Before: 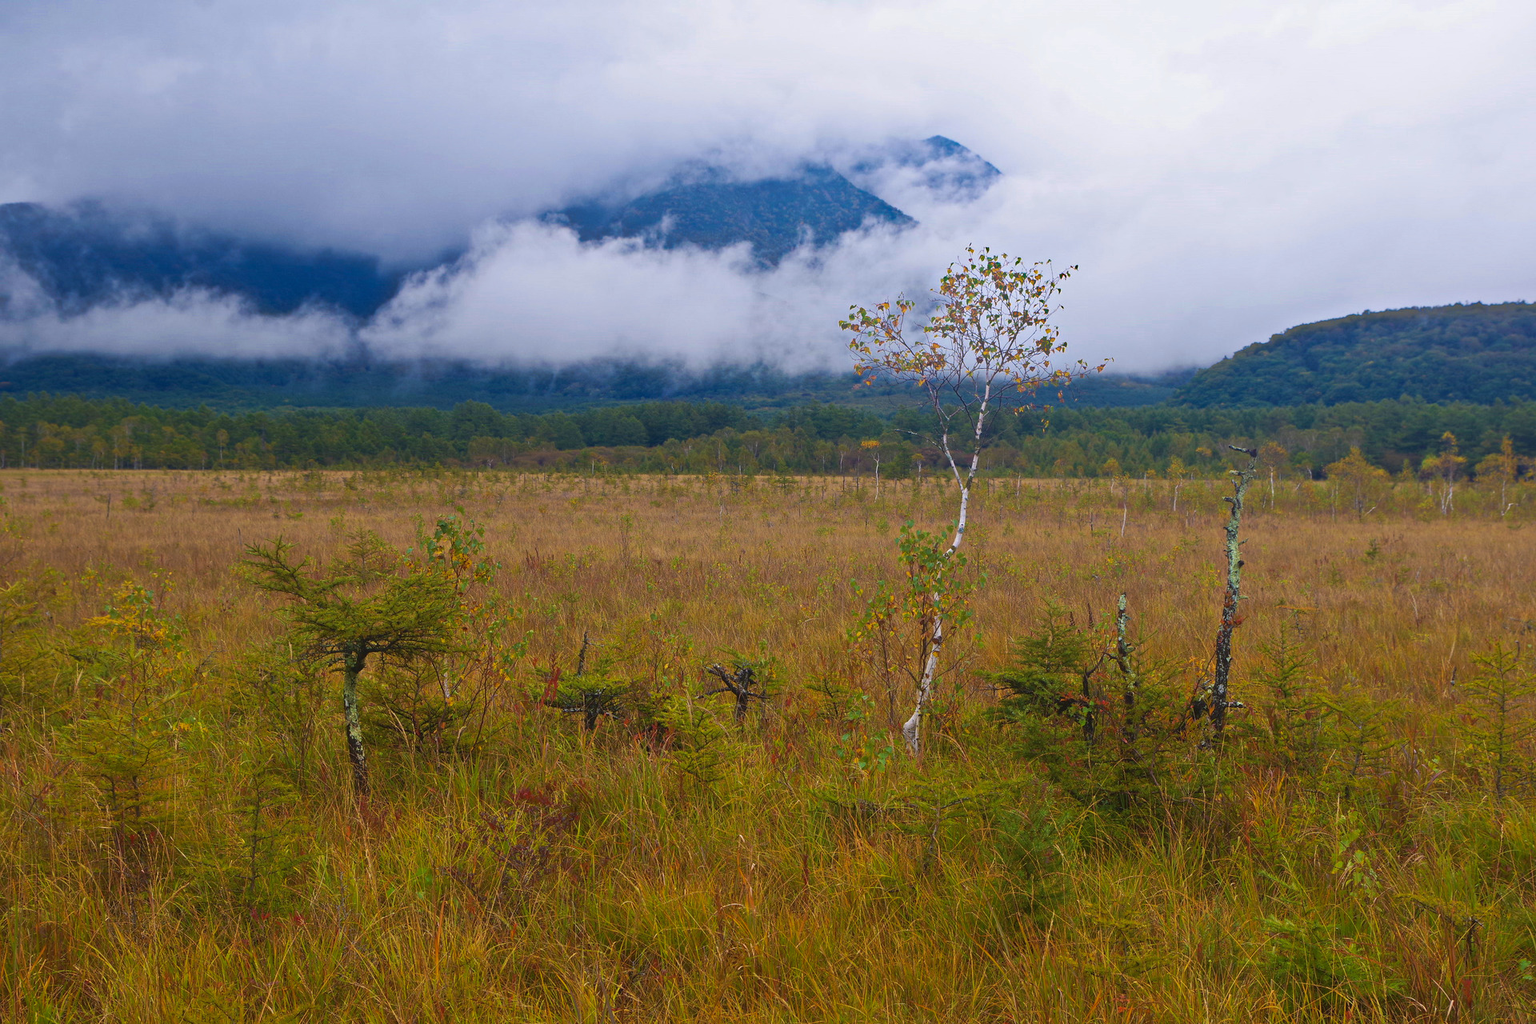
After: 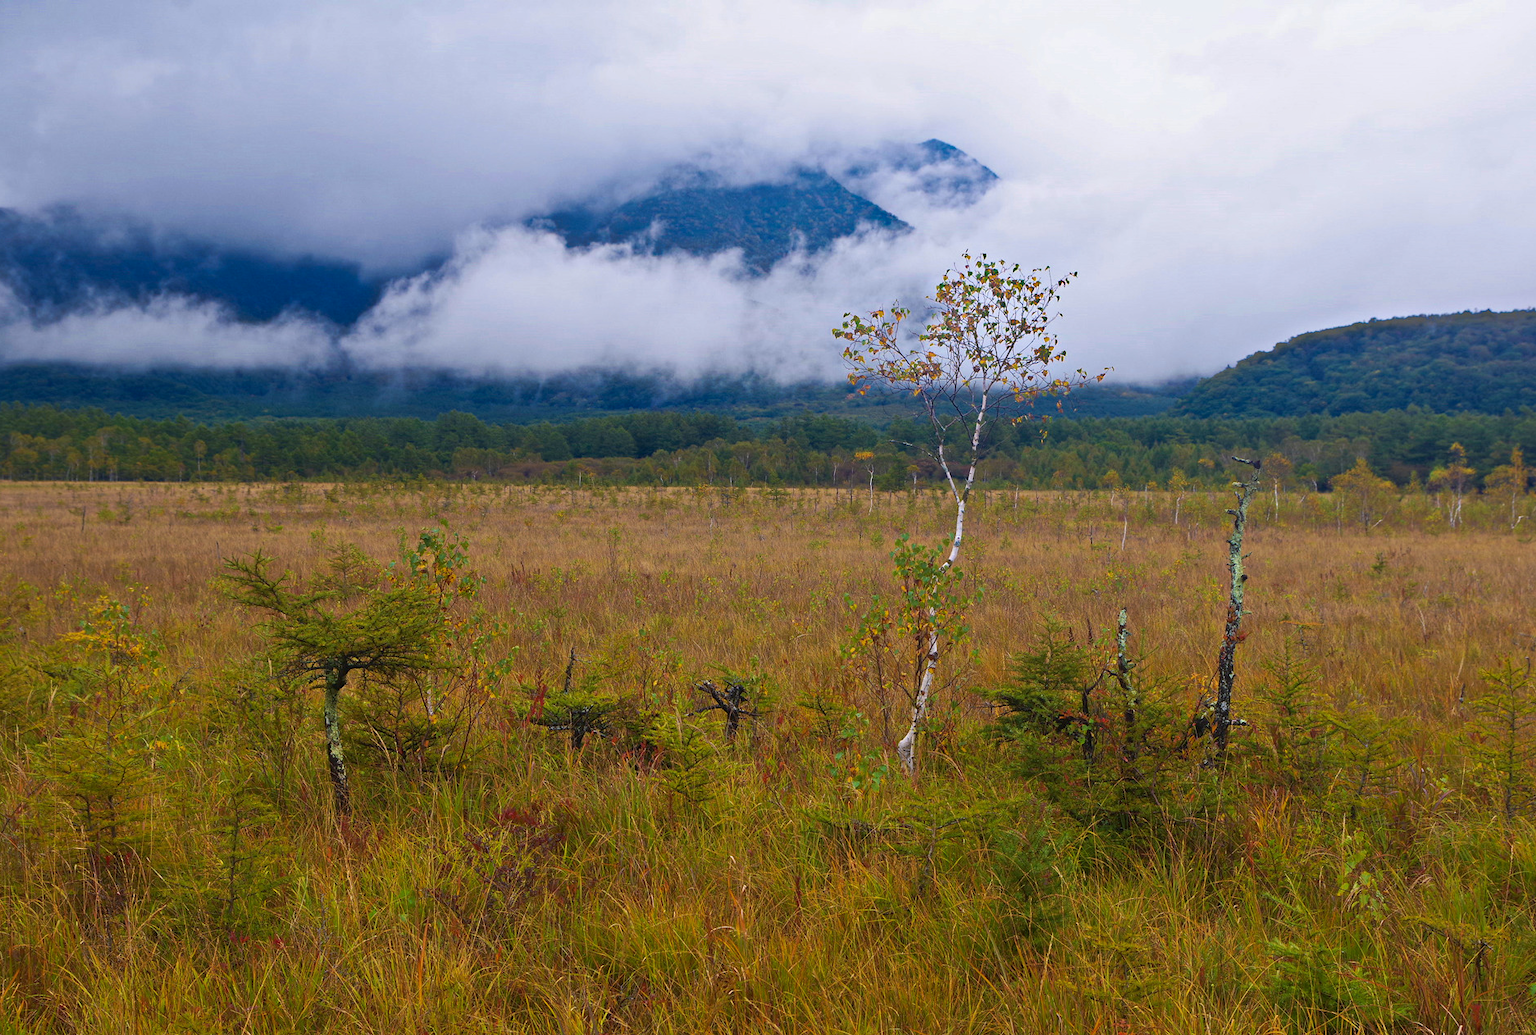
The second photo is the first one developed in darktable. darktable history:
crop and rotate: left 1.774%, right 0.633%, bottom 1.28%
contrast equalizer: octaves 7, y [[0.6 ×6], [0.55 ×6], [0 ×6], [0 ×6], [0 ×6]], mix 0.3
